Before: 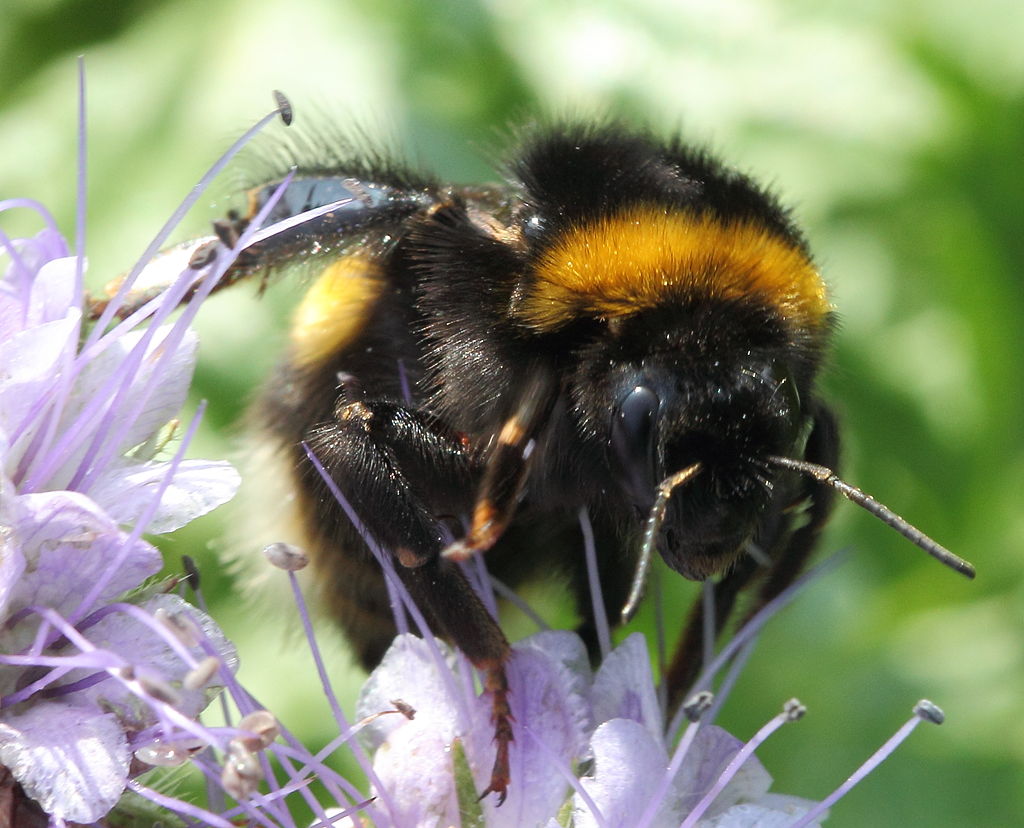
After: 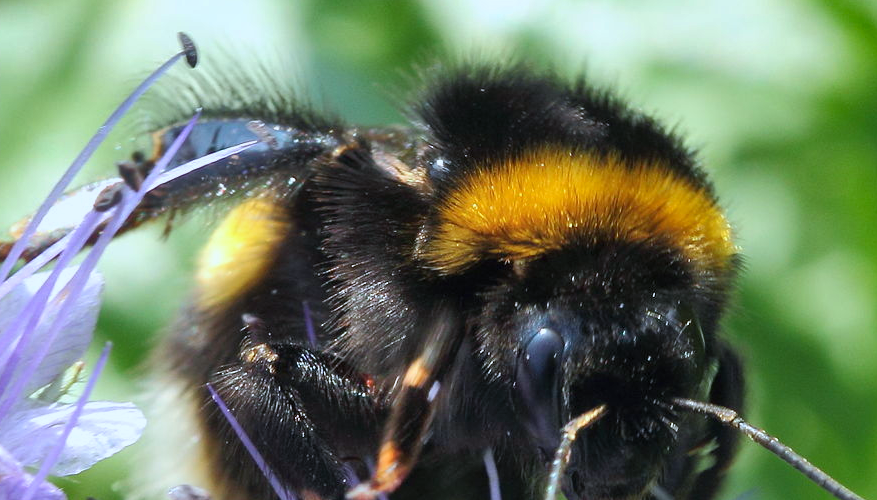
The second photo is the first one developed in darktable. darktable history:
shadows and highlights: shadows color adjustment 97.66%, soften with gaussian
color zones: curves: ch1 [(0, 0.523) (0.143, 0.545) (0.286, 0.52) (0.429, 0.506) (0.571, 0.503) (0.714, 0.503) (0.857, 0.508) (1, 0.523)]
crop and rotate: left 9.345%, top 7.22%, right 4.982%, bottom 32.331%
color calibration: output R [0.994, 0.059, -0.119, 0], output G [-0.036, 1.09, -0.119, 0], output B [0.078, -0.108, 0.961, 0], illuminant custom, x 0.371, y 0.382, temperature 4281.14 K
